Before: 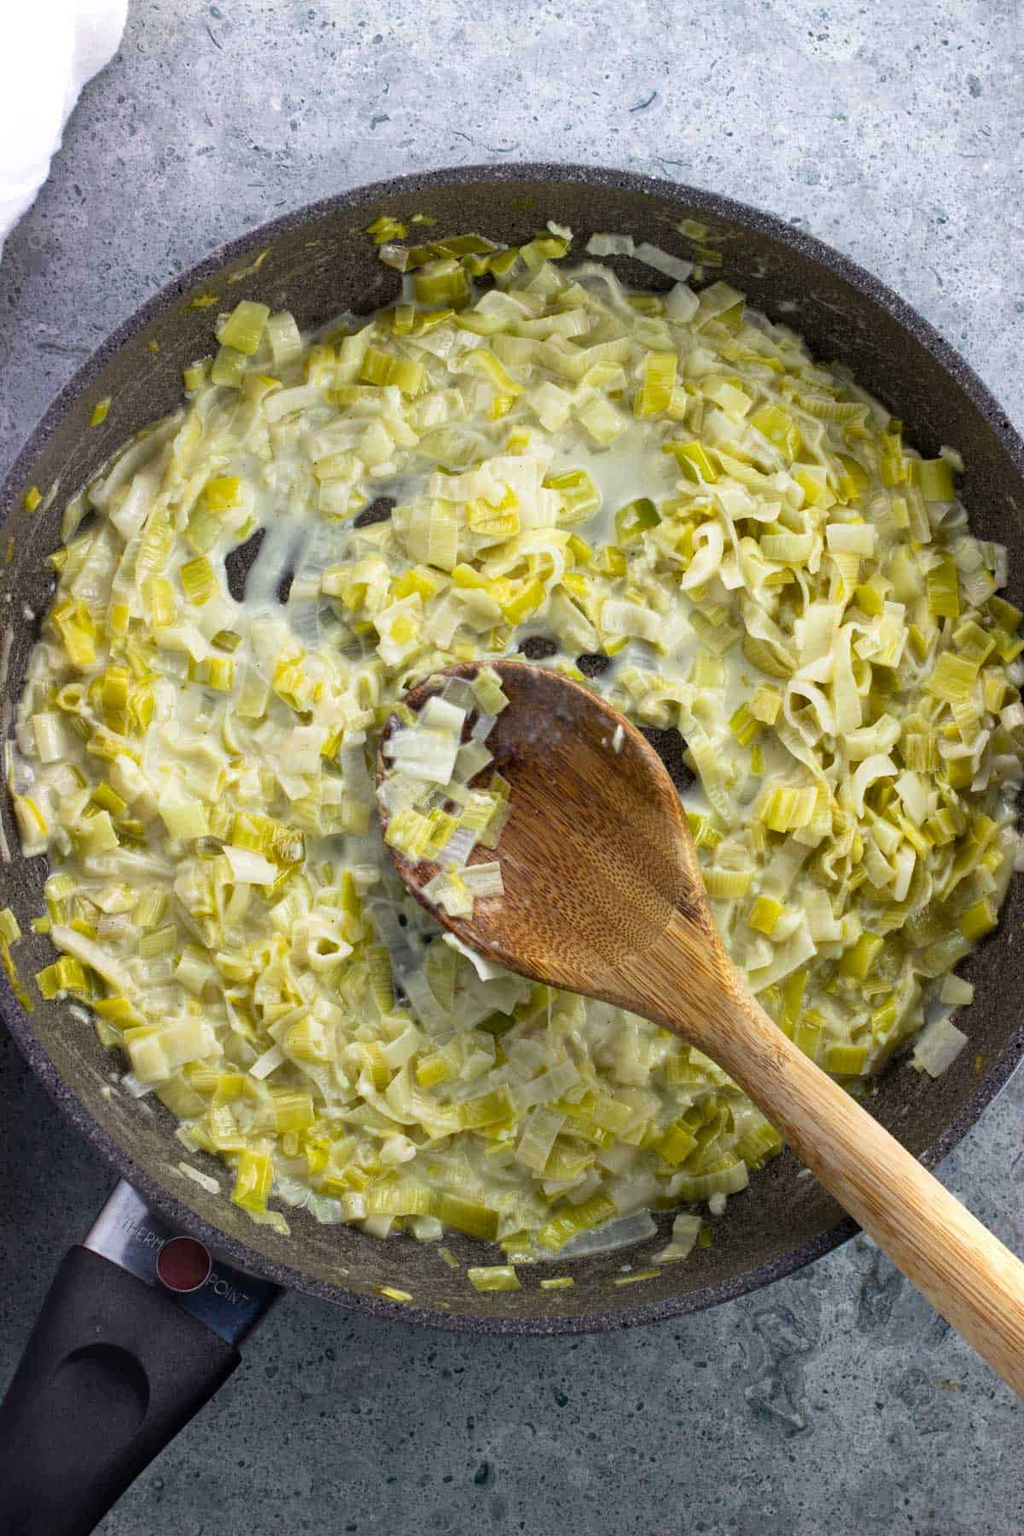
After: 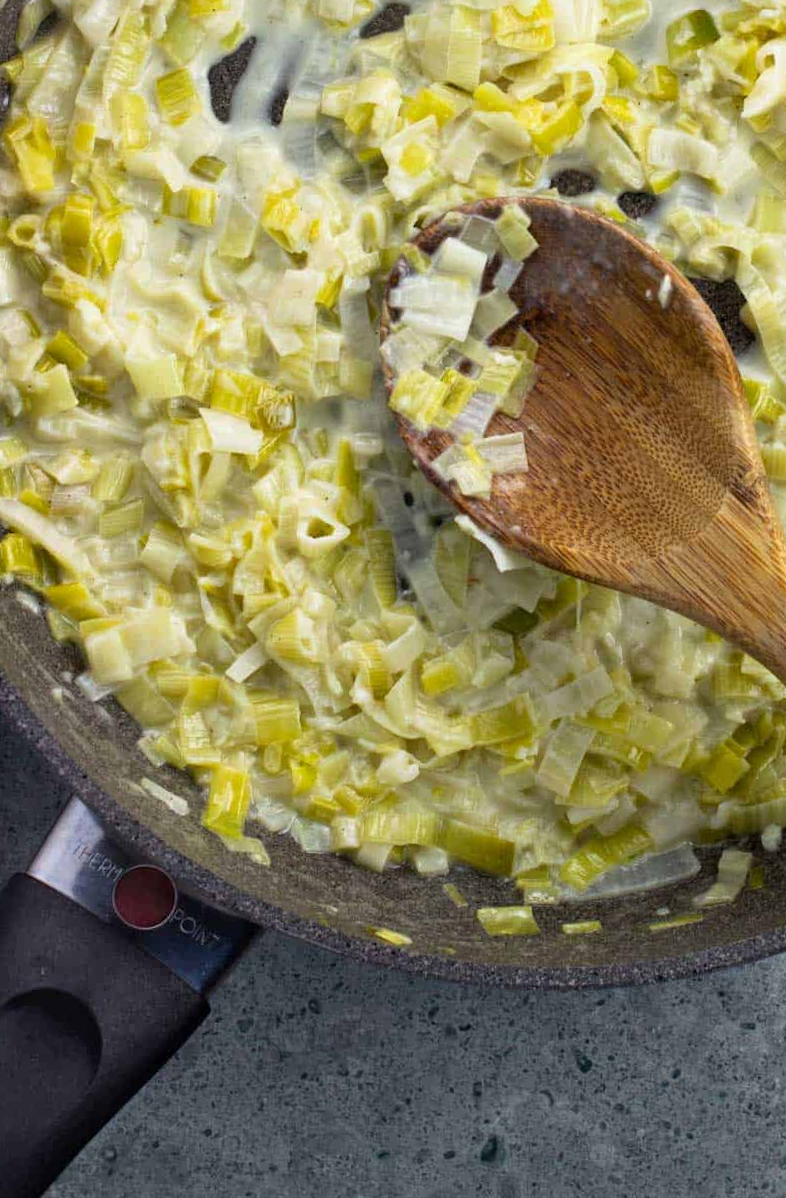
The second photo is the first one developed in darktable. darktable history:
crop and rotate: angle -1.05°, left 3.812%, top 31.608%, right 28.866%
